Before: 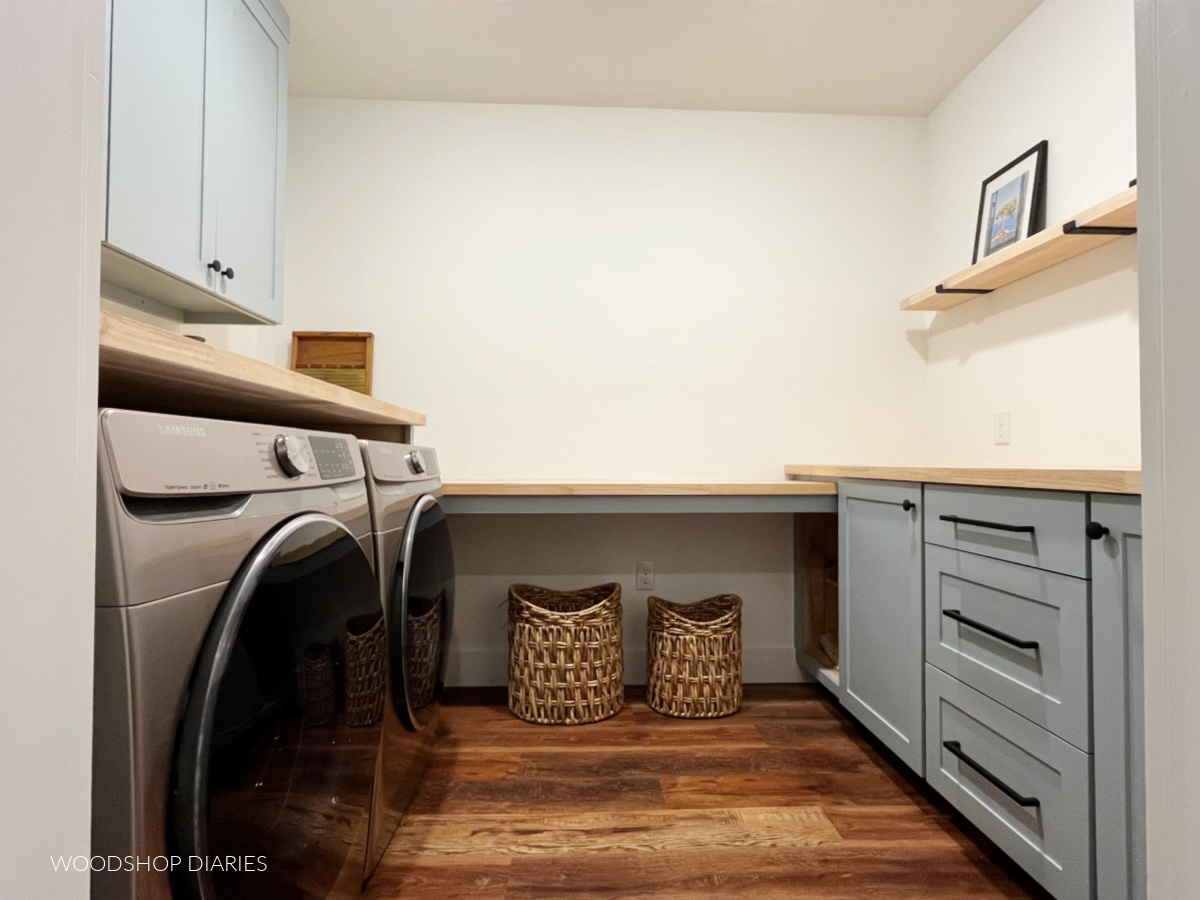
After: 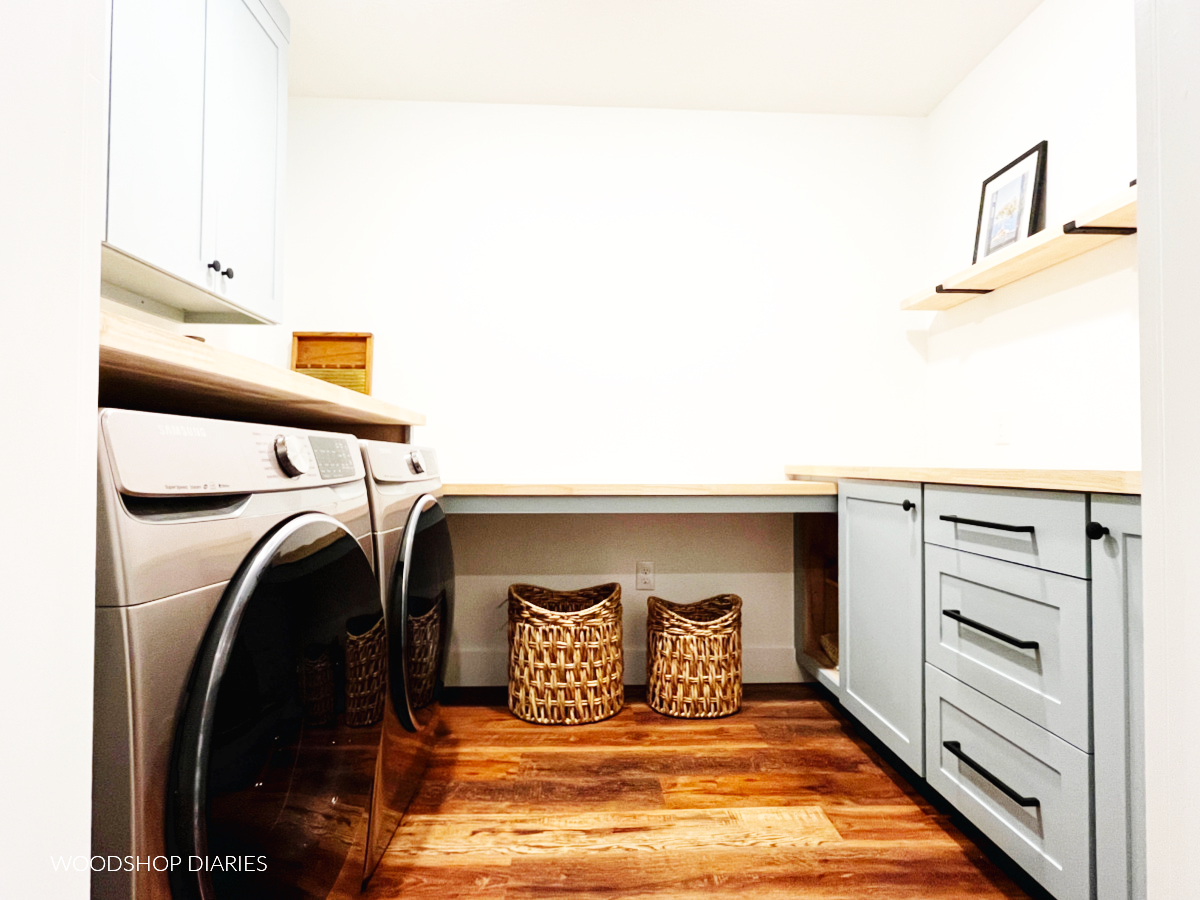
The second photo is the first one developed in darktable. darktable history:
base curve: curves: ch0 [(0, 0.003) (0.001, 0.002) (0.006, 0.004) (0.02, 0.022) (0.048, 0.086) (0.094, 0.234) (0.162, 0.431) (0.258, 0.629) (0.385, 0.8) (0.548, 0.918) (0.751, 0.988) (1, 1)], preserve colors none
exposure: compensate highlight preservation false
